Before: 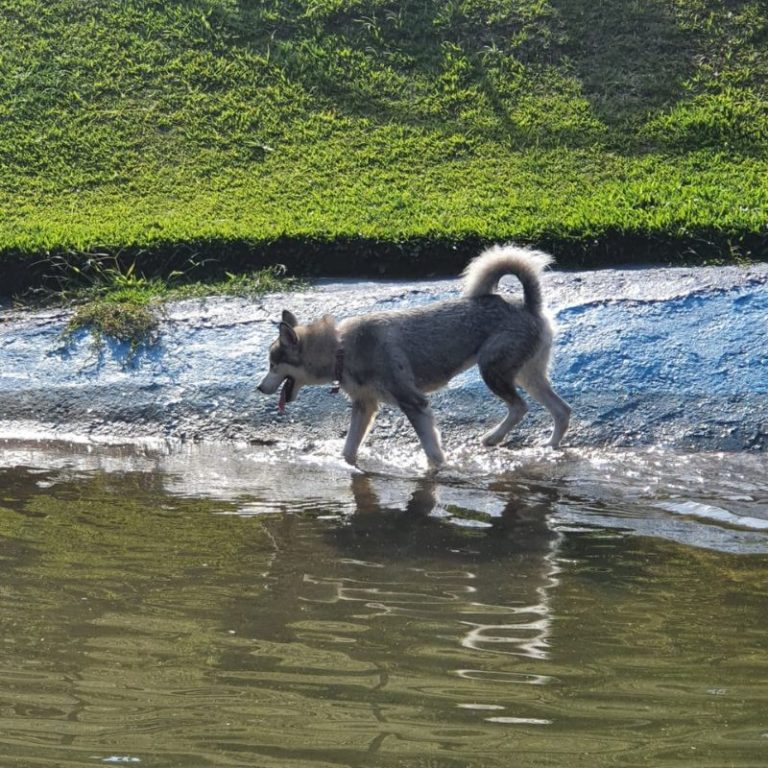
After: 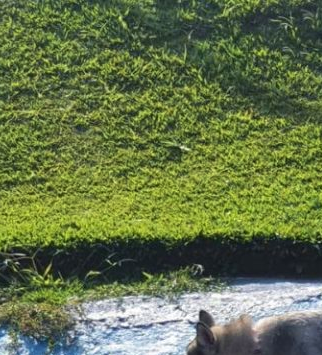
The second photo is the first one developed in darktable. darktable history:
velvia: on, module defaults
crop and rotate: left 10.817%, top 0.062%, right 47.194%, bottom 53.626%
